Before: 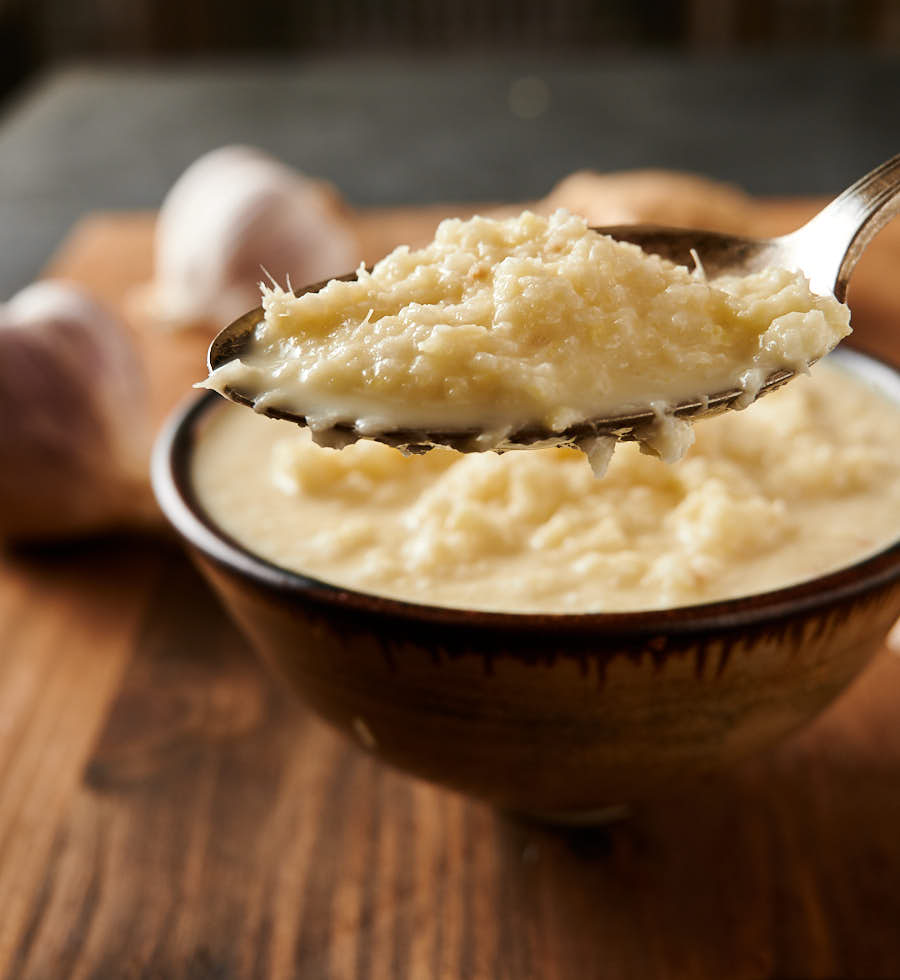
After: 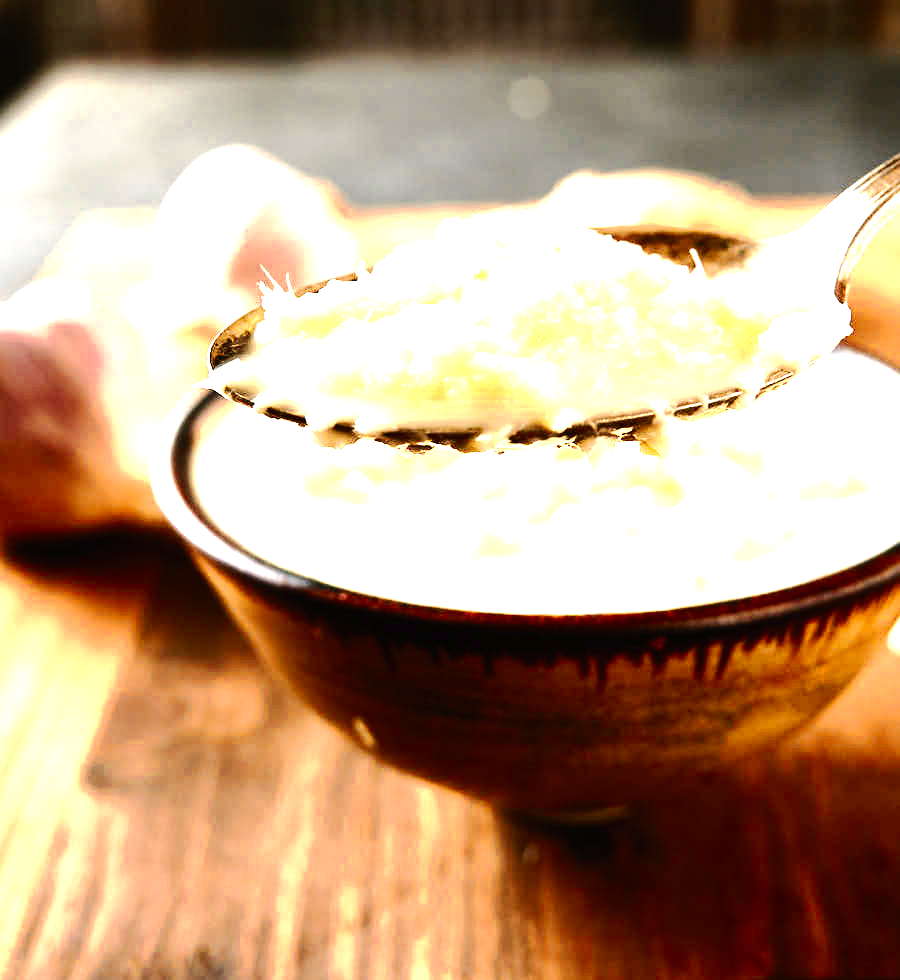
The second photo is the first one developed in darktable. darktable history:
tone curve: curves: ch0 [(0, 0) (0.003, 0.012) (0.011, 0.014) (0.025, 0.019) (0.044, 0.028) (0.069, 0.039) (0.1, 0.056) (0.136, 0.093) (0.177, 0.147) (0.224, 0.214) (0.277, 0.29) (0.335, 0.381) (0.399, 0.476) (0.468, 0.557) (0.543, 0.635) (0.623, 0.697) (0.709, 0.764) (0.801, 0.831) (0.898, 0.917) (1, 1)], preserve colors none
tone equalizer: -8 EV -0.75 EV, -7 EV -0.7 EV, -6 EV -0.6 EV, -5 EV -0.4 EV, -3 EV 0.4 EV, -2 EV 0.6 EV, -1 EV 0.7 EV, +0 EV 0.75 EV, edges refinement/feathering 500, mask exposure compensation -1.57 EV, preserve details no
exposure: exposure 1.5 EV, compensate highlight preservation false
color zones: curves: ch0 [(0.004, 0.305) (0.261, 0.623) (0.389, 0.399) (0.708, 0.571) (0.947, 0.34)]; ch1 [(0.025, 0.645) (0.229, 0.584) (0.326, 0.551) (0.484, 0.262) (0.757, 0.643)]
